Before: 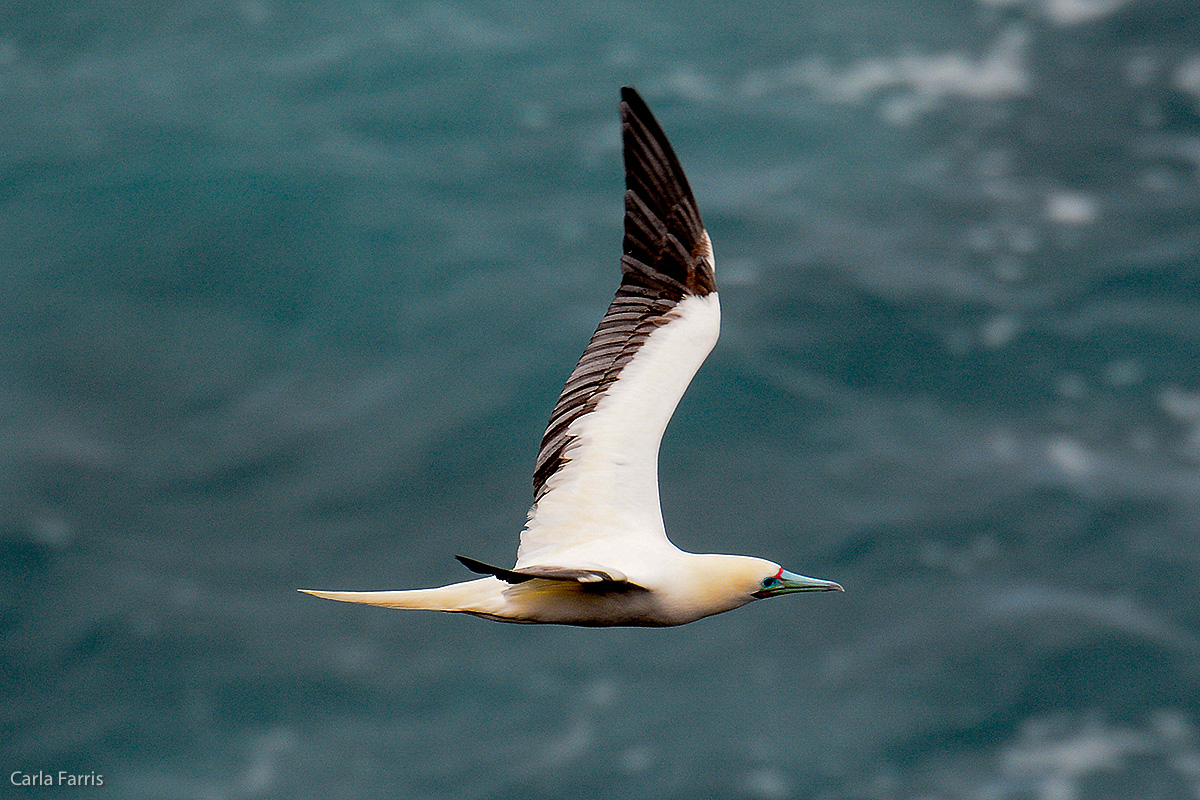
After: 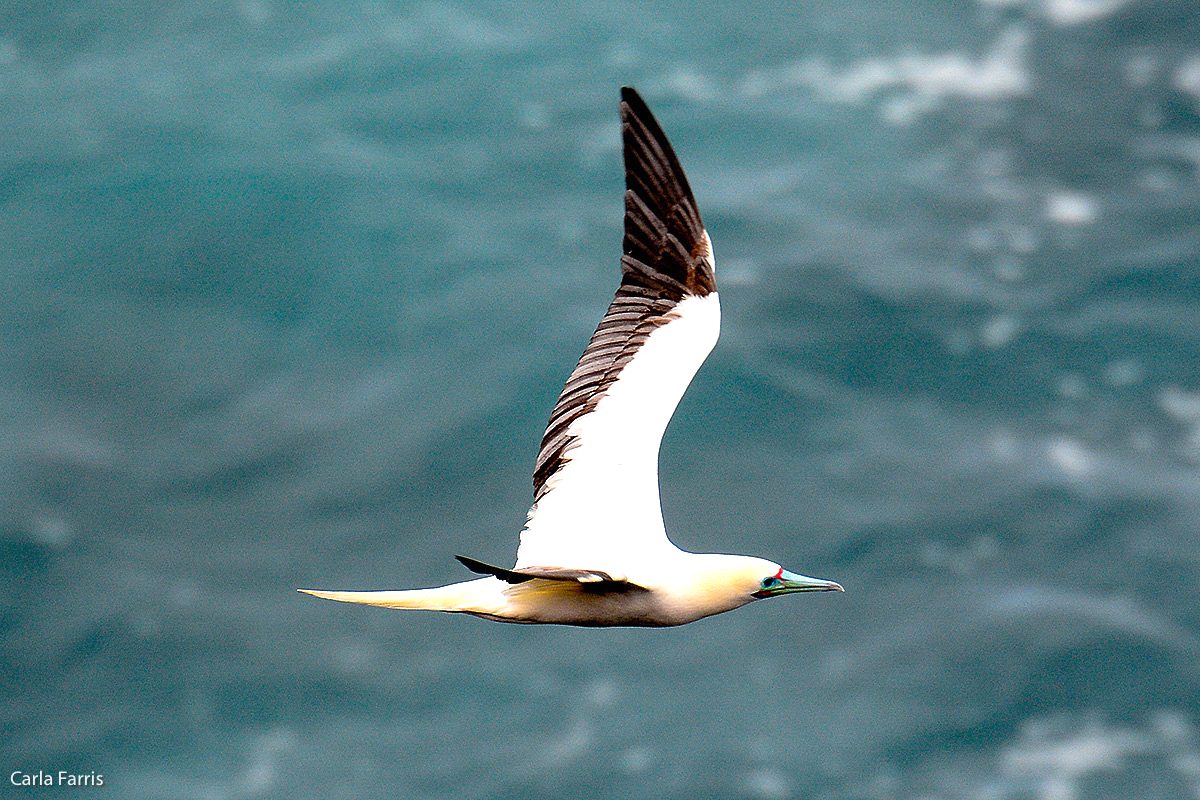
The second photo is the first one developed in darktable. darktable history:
exposure: black level correction 0, exposure 0.893 EV, compensate highlight preservation false
